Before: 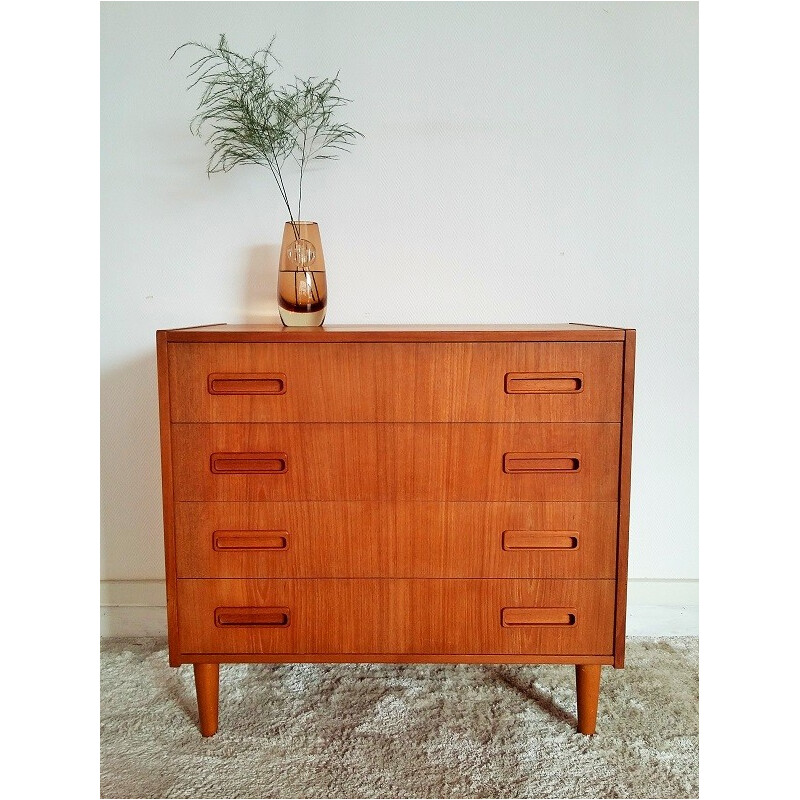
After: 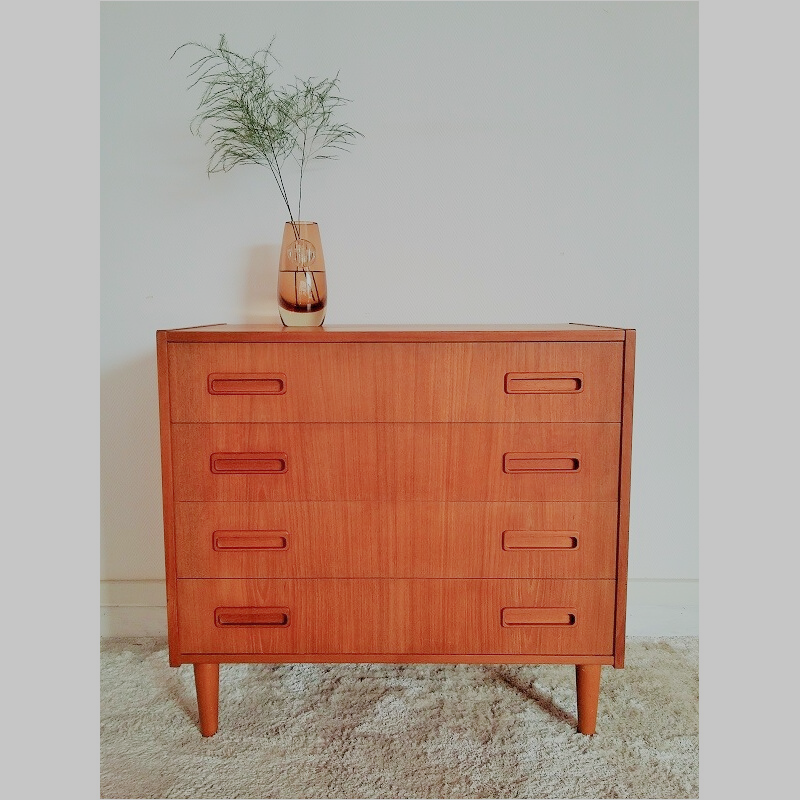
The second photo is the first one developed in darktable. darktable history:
exposure: black level correction 0, exposure 0.498 EV, compensate exposure bias true, compensate highlight preservation false
filmic rgb: black relative exposure -7.07 EV, white relative exposure 6.02 EV, threshold 5.99 EV, target black luminance 0%, hardness 2.72, latitude 61.84%, contrast 0.693, highlights saturation mix 10.02%, shadows ↔ highlights balance -0.078%, enable highlight reconstruction true
